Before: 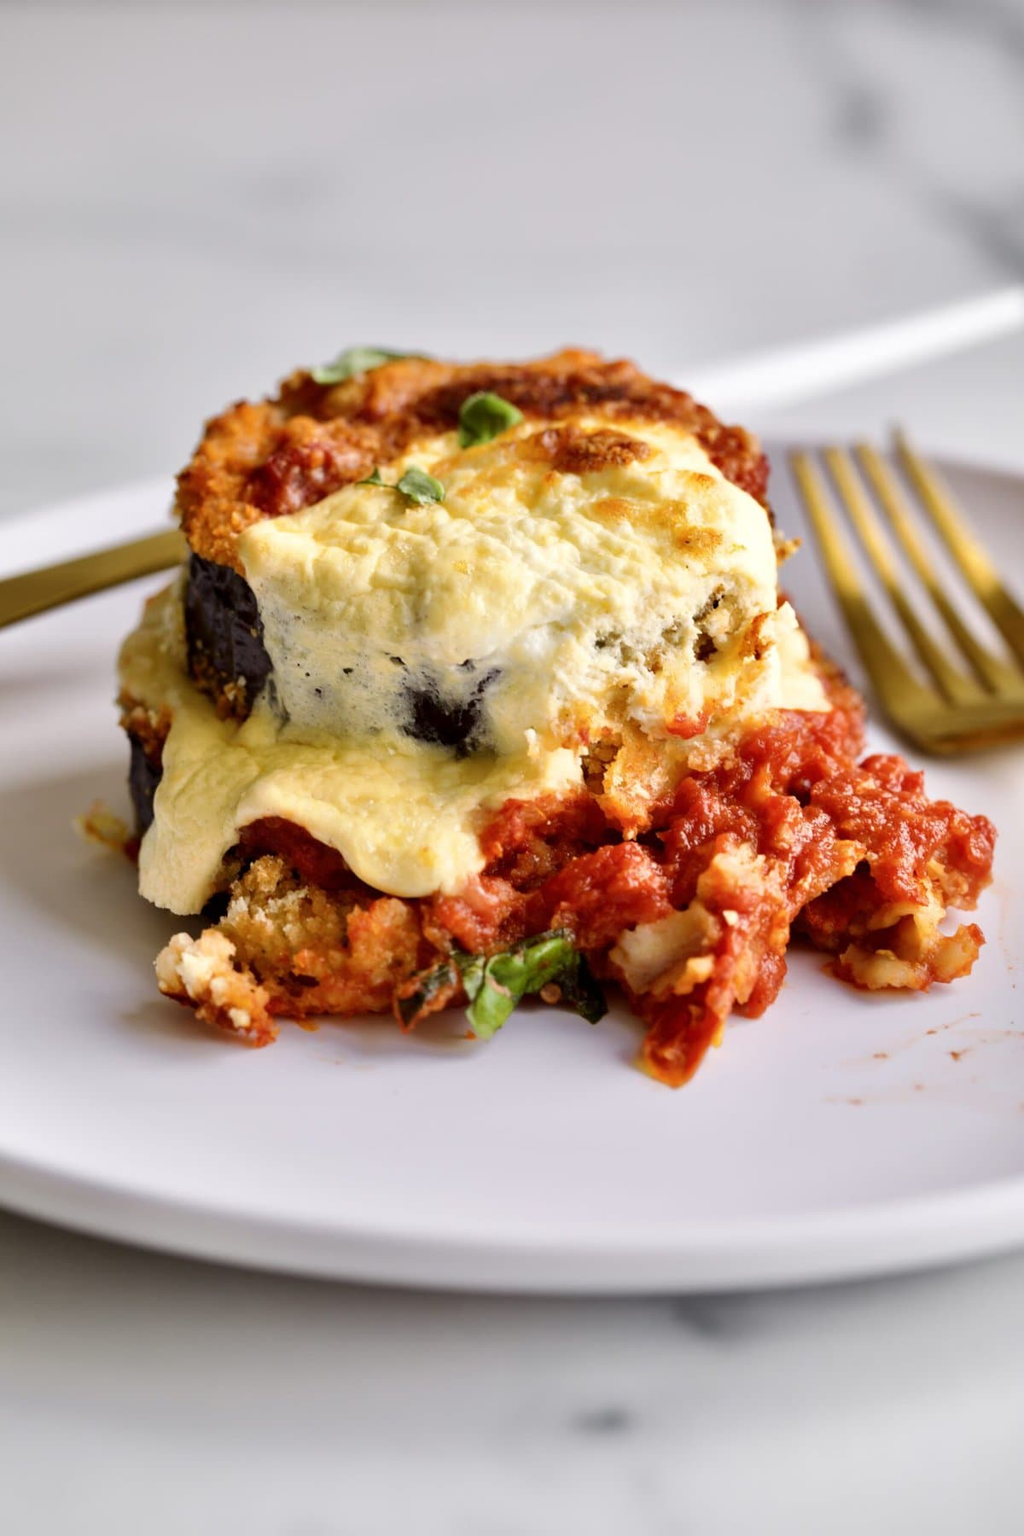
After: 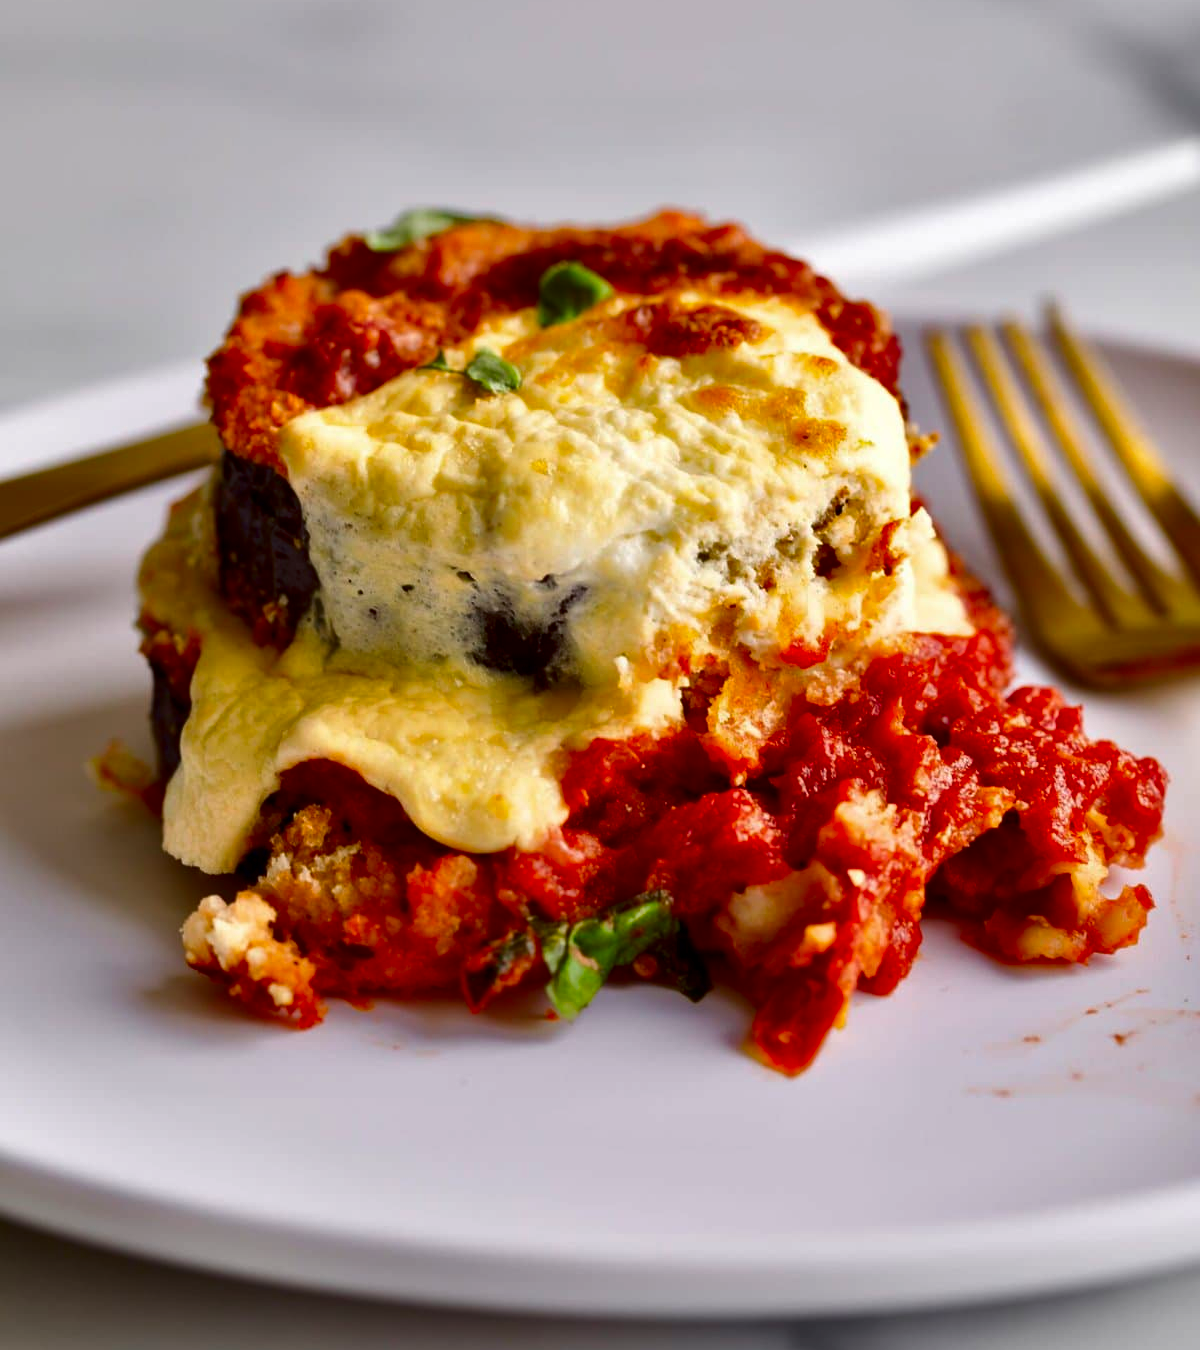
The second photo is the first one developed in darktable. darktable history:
crop: top 11.018%, bottom 13.931%
contrast brightness saturation: brightness -0.249, saturation 0.199
